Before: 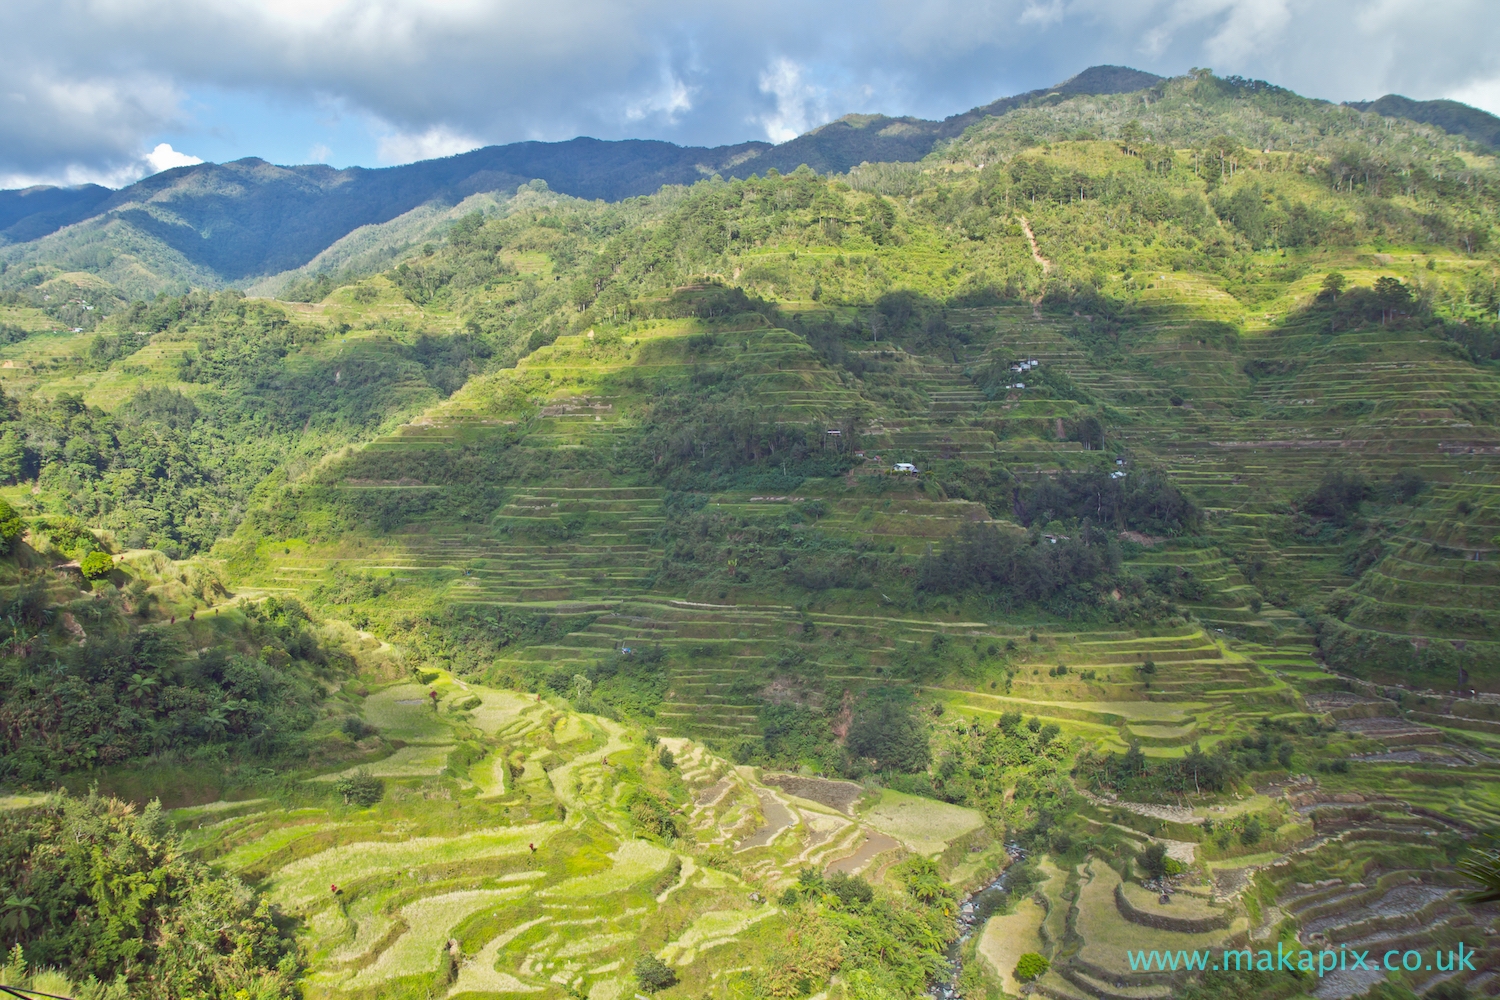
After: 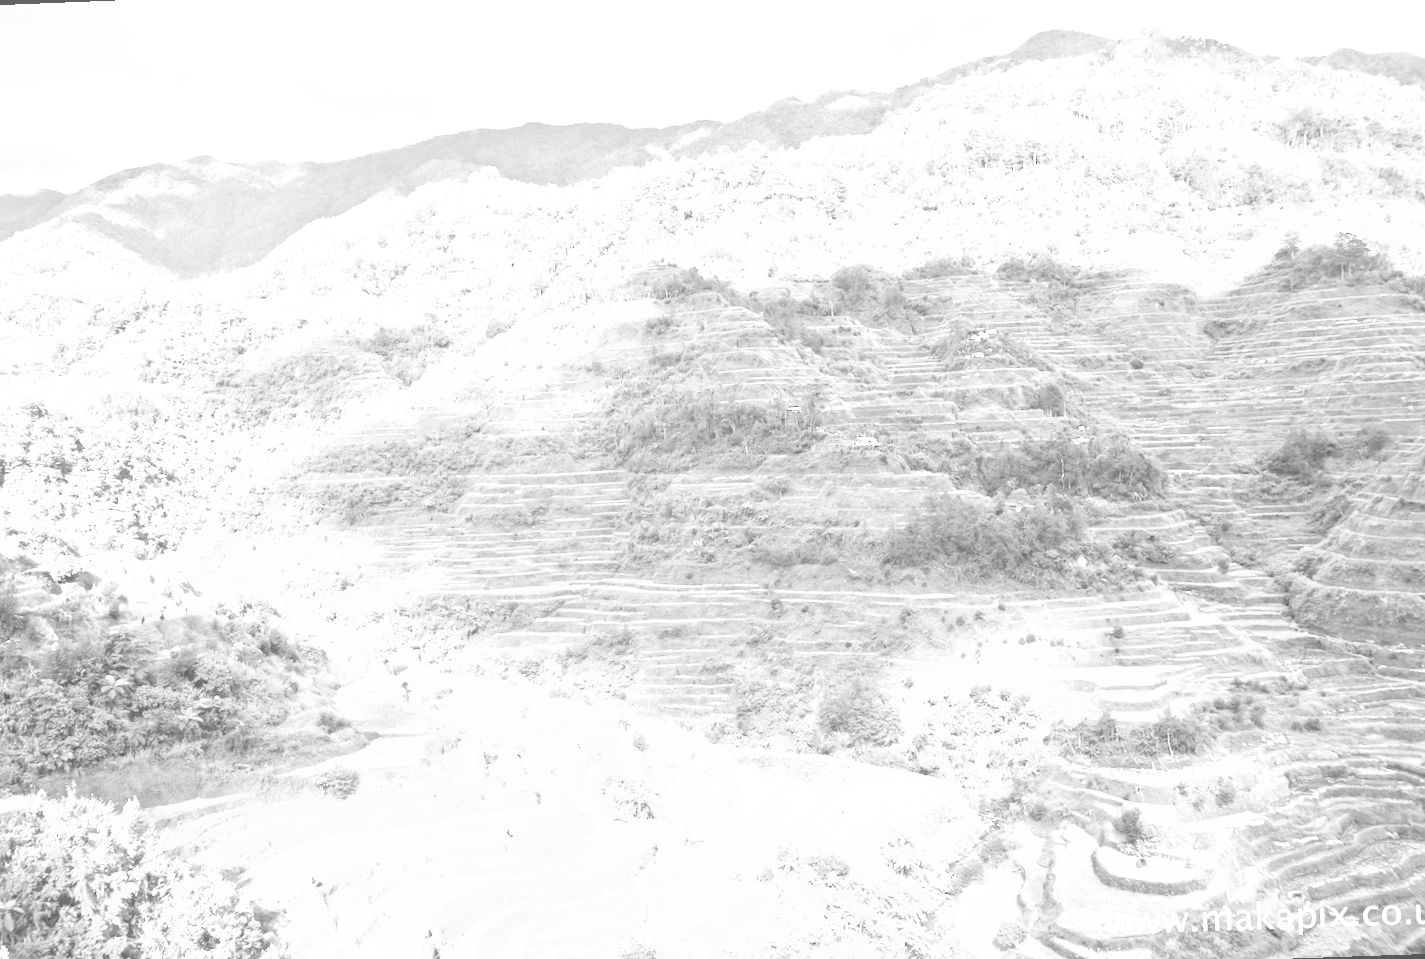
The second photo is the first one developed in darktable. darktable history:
local contrast: on, module defaults
base curve: curves: ch0 [(0, 0.003) (0.001, 0.002) (0.006, 0.004) (0.02, 0.022) (0.048, 0.086) (0.094, 0.234) (0.162, 0.431) (0.258, 0.629) (0.385, 0.8) (0.548, 0.918) (0.751, 0.988) (1, 1)], preserve colors none
monochrome: on, module defaults
exposure: black level correction -0.023, exposure 1.397 EV, compensate highlight preservation false
rotate and perspective: rotation -2.12°, lens shift (vertical) 0.009, lens shift (horizontal) -0.008, automatic cropping original format, crop left 0.036, crop right 0.964, crop top 0.05, crop bottom 0.959
velvia: on, module defaults
haze removal: compatibility mode true, adaptive false
